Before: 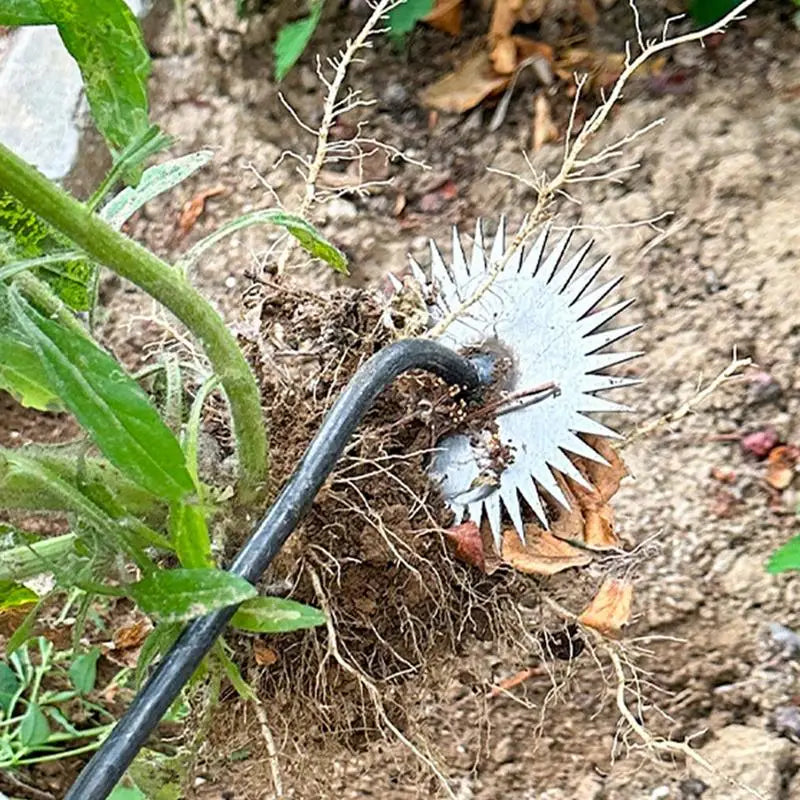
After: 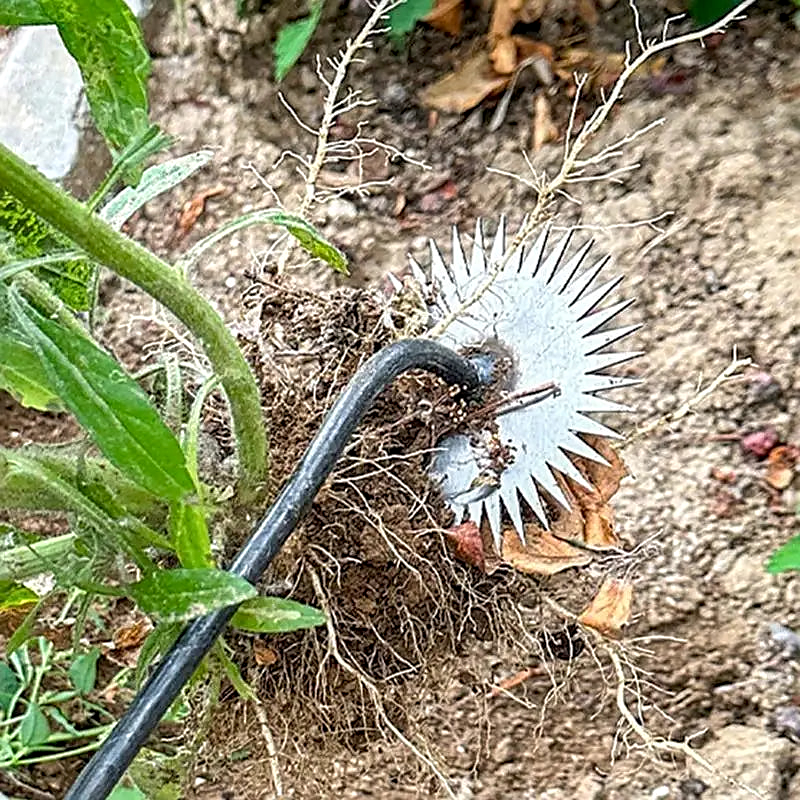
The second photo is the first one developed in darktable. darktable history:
sharpen: on, module defaults
local contrast: on, module defaults
exposure: black level correction 0.001, compensate highlight preservation false
